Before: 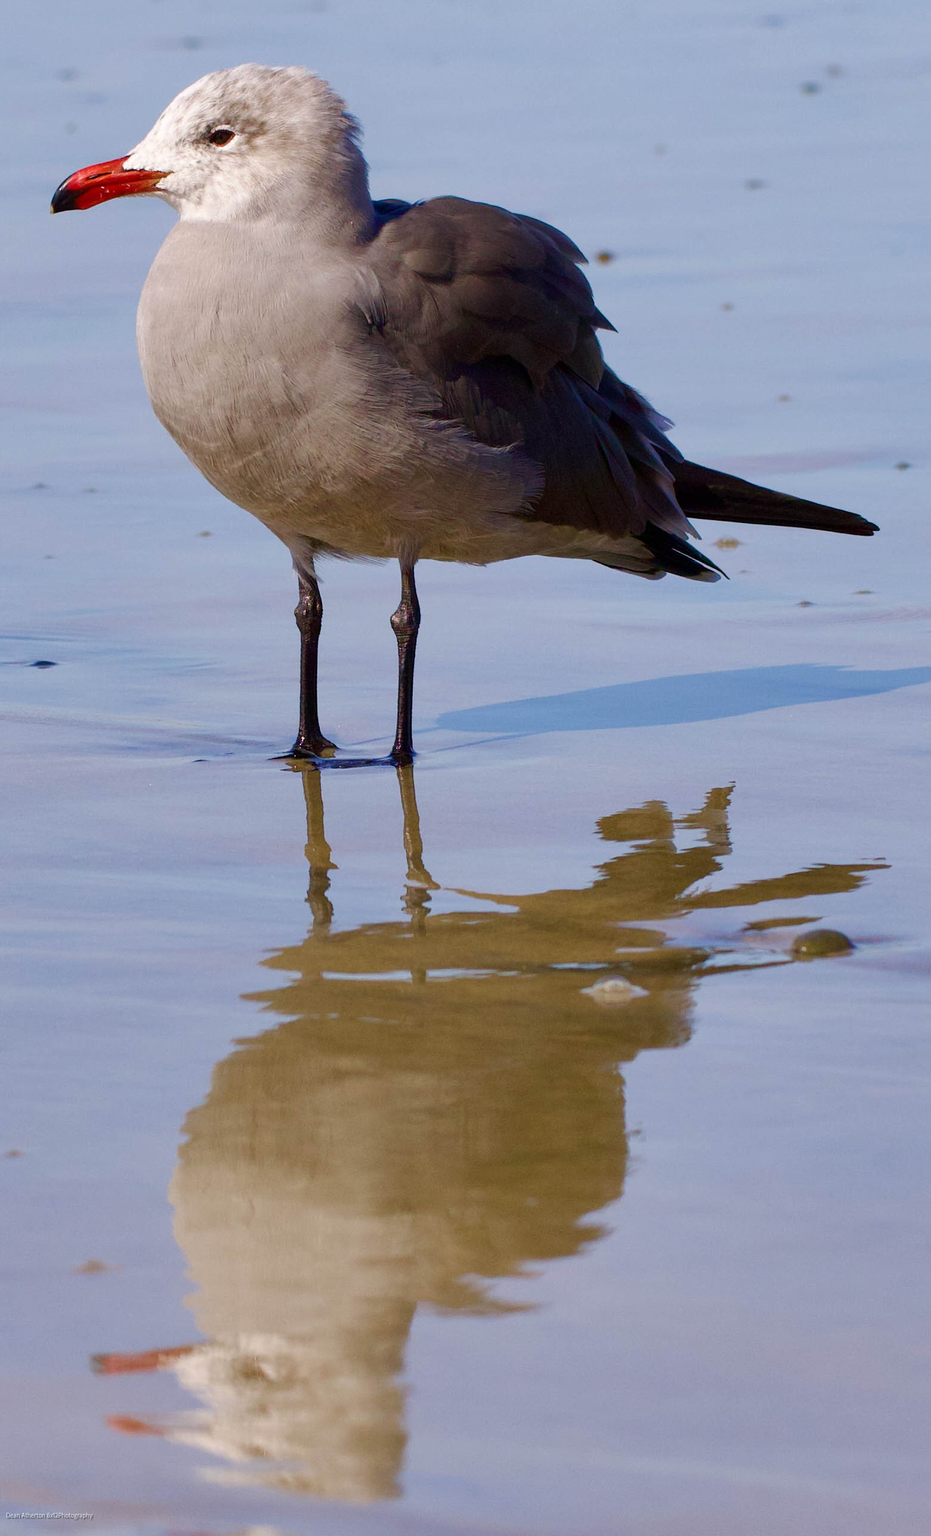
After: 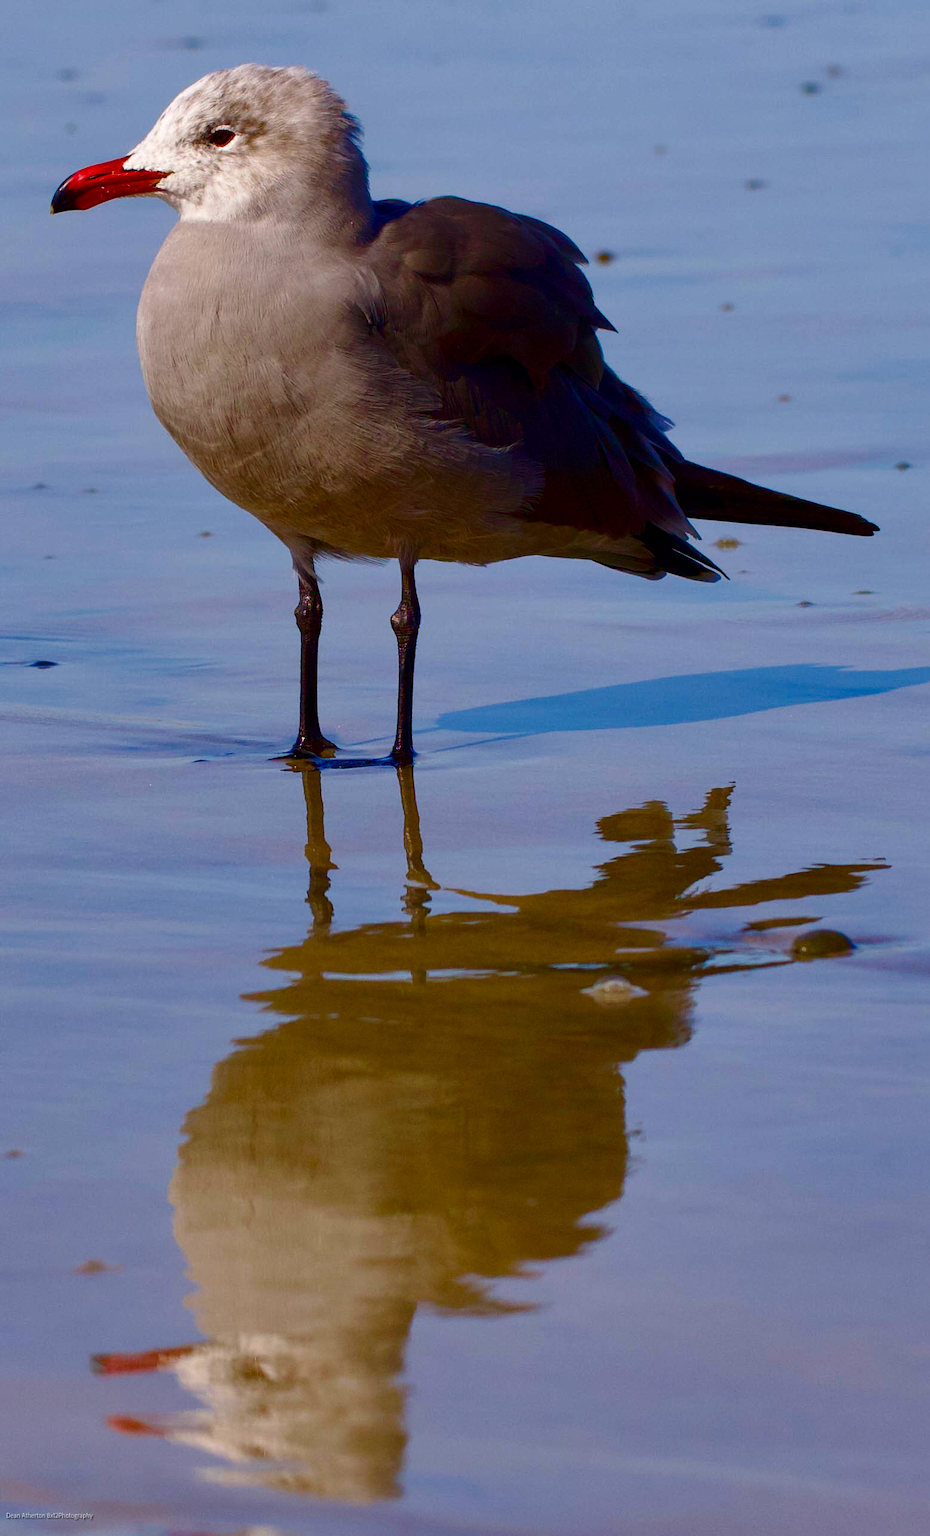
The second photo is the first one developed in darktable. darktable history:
contrast brightness saturation: brightness -0.246, saturation 0.205
color balance rgb: perceptual saturation grading › global saturation 25.14%
